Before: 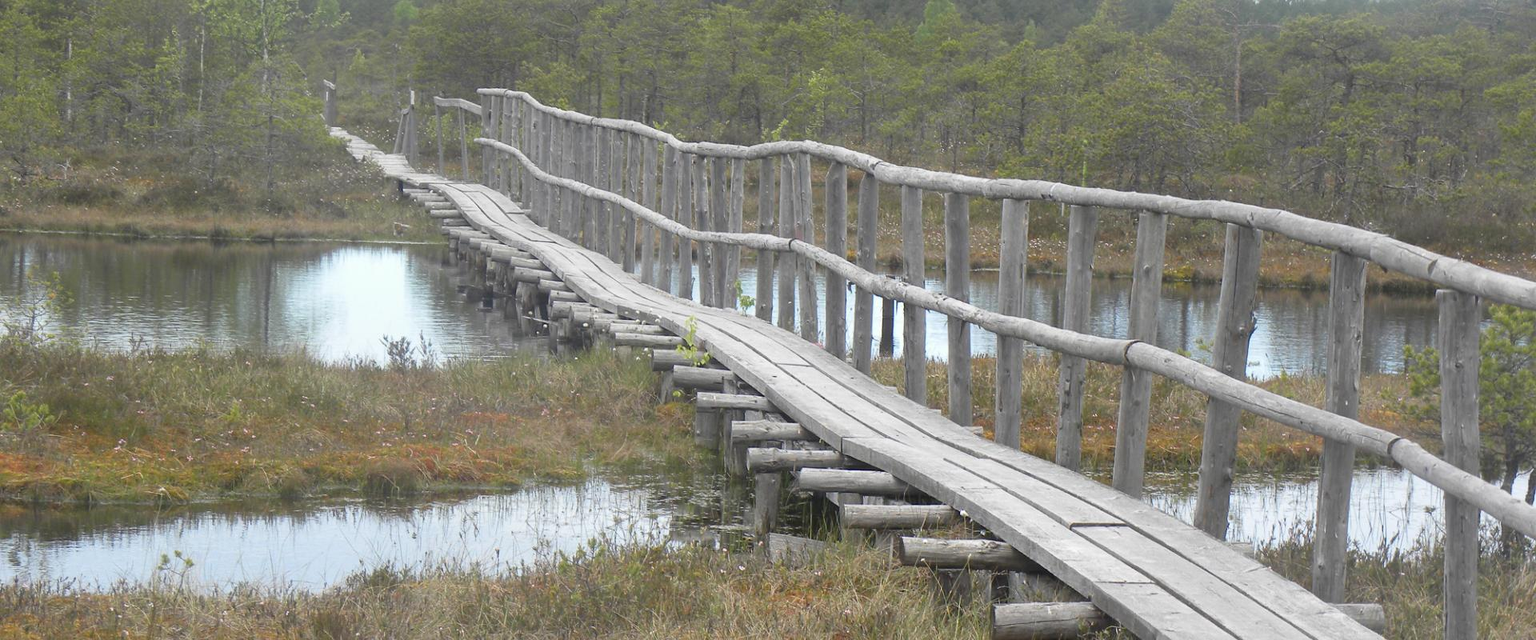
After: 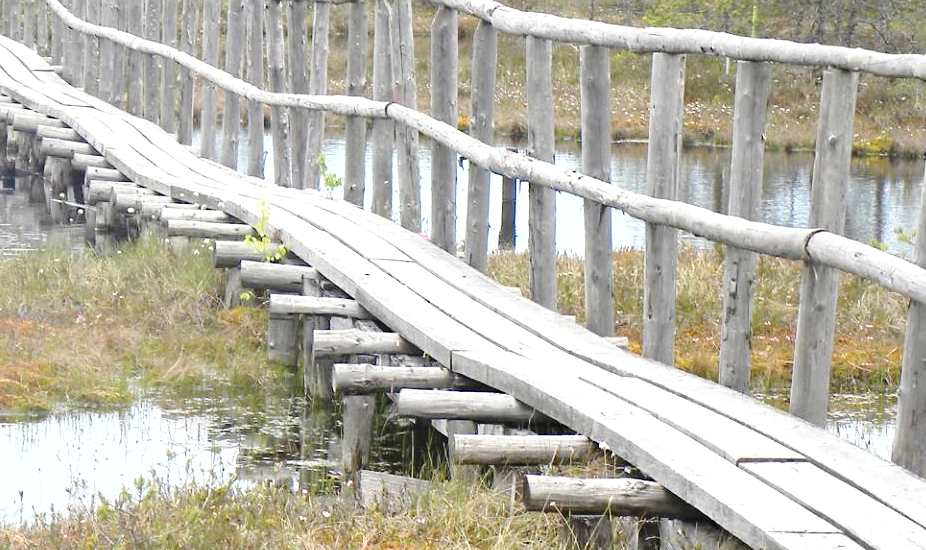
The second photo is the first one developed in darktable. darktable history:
haze removal: compatibility mode true, adaptive false
base curve: curves: ch0 [(0, 0) (0.028, 0.03) (0.121, 0.232) (0.46, 0.748) (0.859, 0.968) (1, 1)], preserve colors none
crop: left 31.317%, top 24.517%, right 20.423%, bottom 6.612%
shadows and highlights: radius 46.44, white point adjustment 6.55, compress 79.34%, soften with gaussian
color zones: curves: ch0 [(0, 0.5) (0.143, 0.5) (0.286, 0.5) (0.429, 0.5) (0.571, 0.5) (0.714, 0.476) (0.857, 0.5) (1, 0.5)]; ch2 [(0, 0.5) (0.143, 0.5) (0.286, 0.5) (0.429, 0.5) (0.571, 0.5) (0.714, 0.487) (0.857, 0.5) (1, 0.5)]
tone equalizer: edges refinement/feathering 500, mask exposure compensation -1.57 EV, preserve details no
contrast equalizer: y [[0.5 ×6], [0.5 ×6], [0.5 ×6], [0, 0.033, 0.067, 0.1, 0.133, 0.167], [0, 0.05, 0.1, 0.15, 0.2, 0.25]], mix 0.133
